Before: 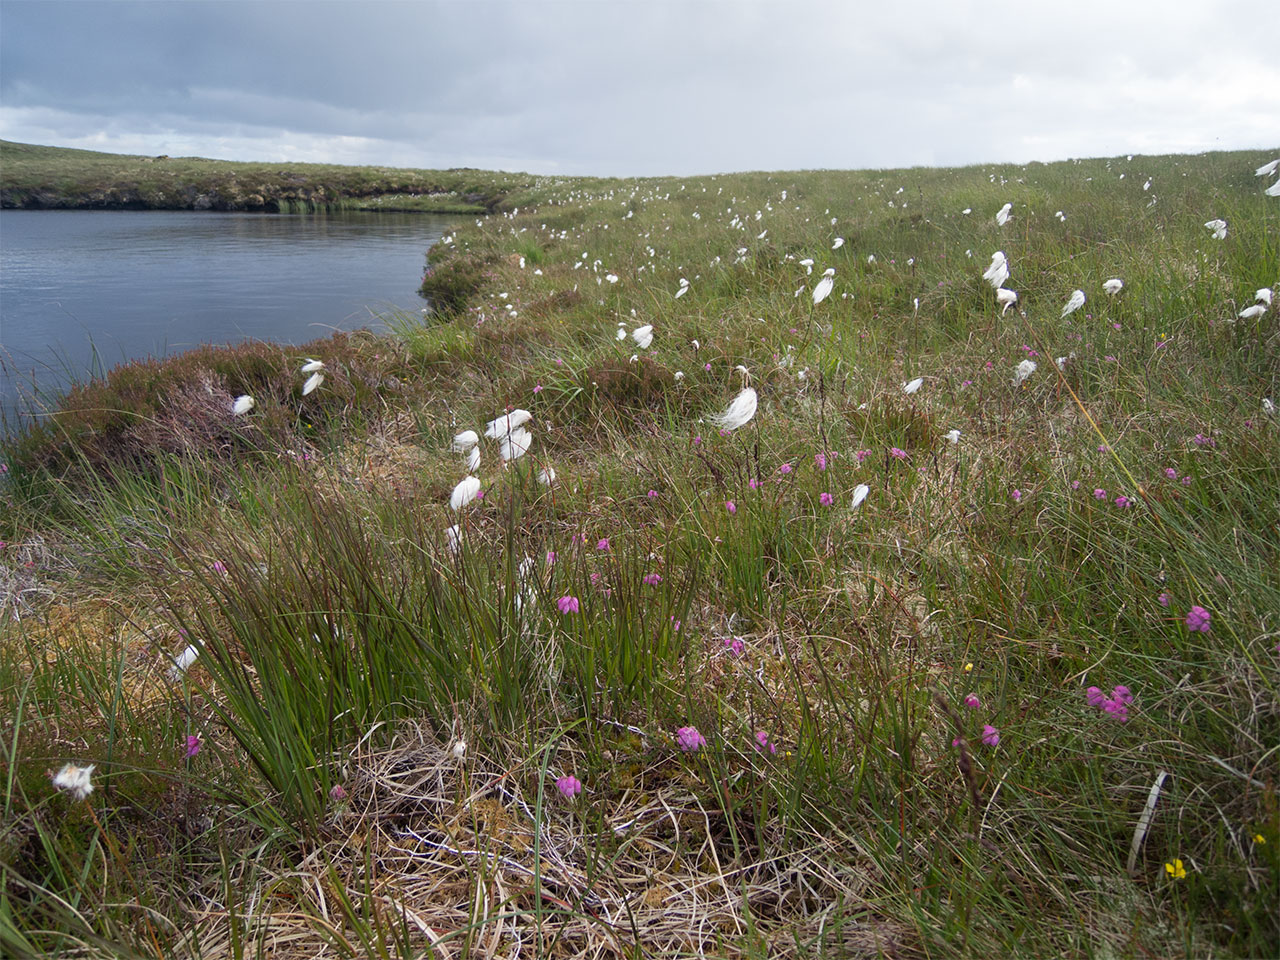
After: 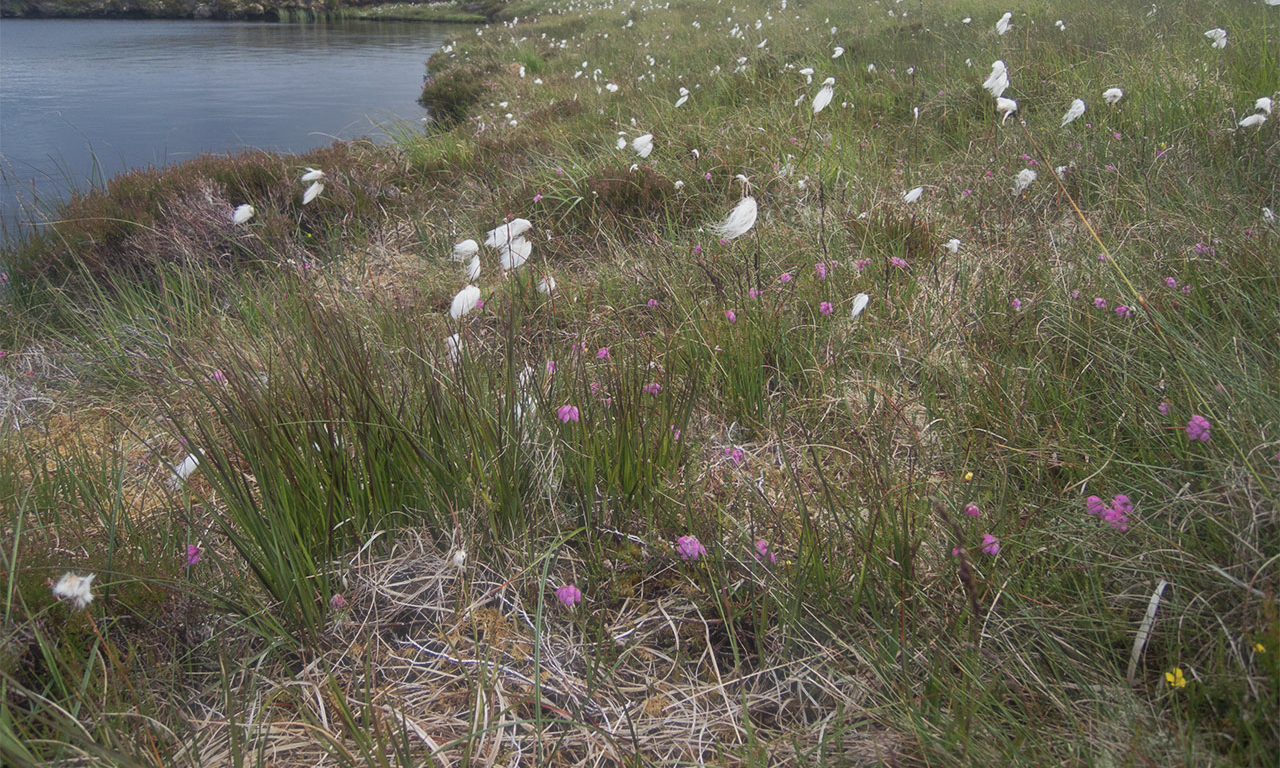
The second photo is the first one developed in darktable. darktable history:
crop and rotate: top 19.998%
color contrast: green-magenta contrast 0.84, blue-yellow contrast 0.86
haze removal: strength -0.1, adaptive false
tone curve: curves: ch0 [(0, 0) (0.003, 0.003) (0.011, 0.011) (0.025, 0.024) (0.044, 0.043) (0.069, 0.068) (0.1, 0.097) (0.136, 0.133) (0.177, 0.173) (0.224, 0.219) (0.277, 0.27) (0.335, 0.327) (0.399, 0.39) (0.468, 0.457) (0.543, 0.545) (0.623, 0.625) (0.709, 0.71) (0.801, 0.801) (0.898, 0.898) (1, 1)], preserve colors none
shadows and highlights: on, module defaults
